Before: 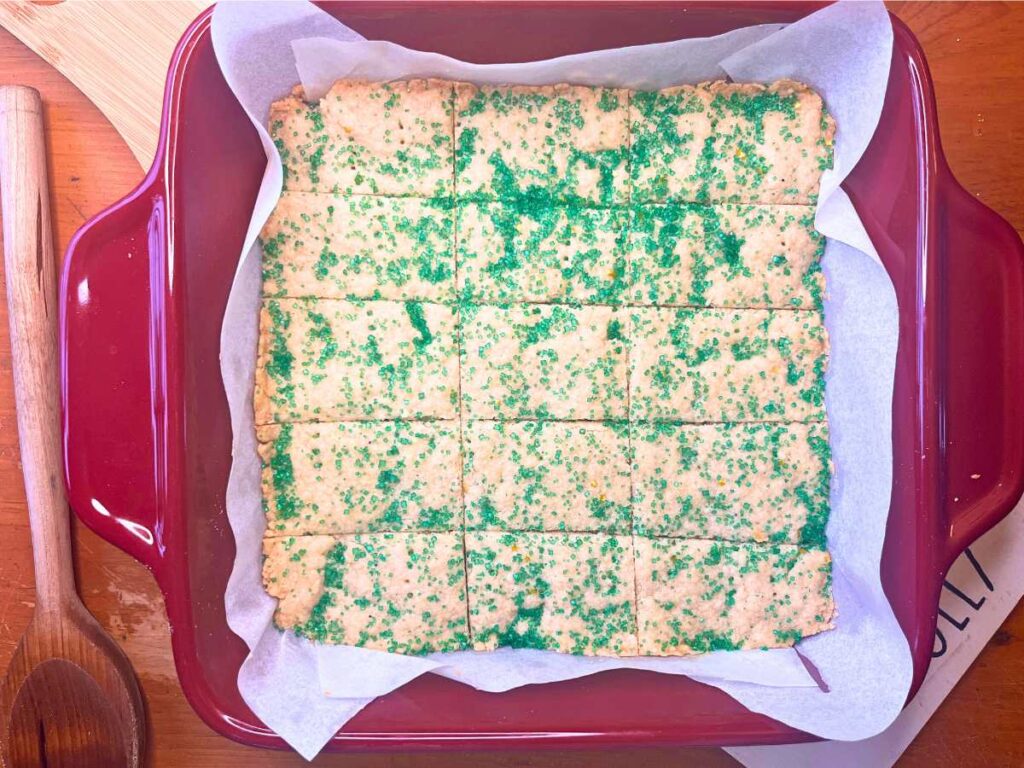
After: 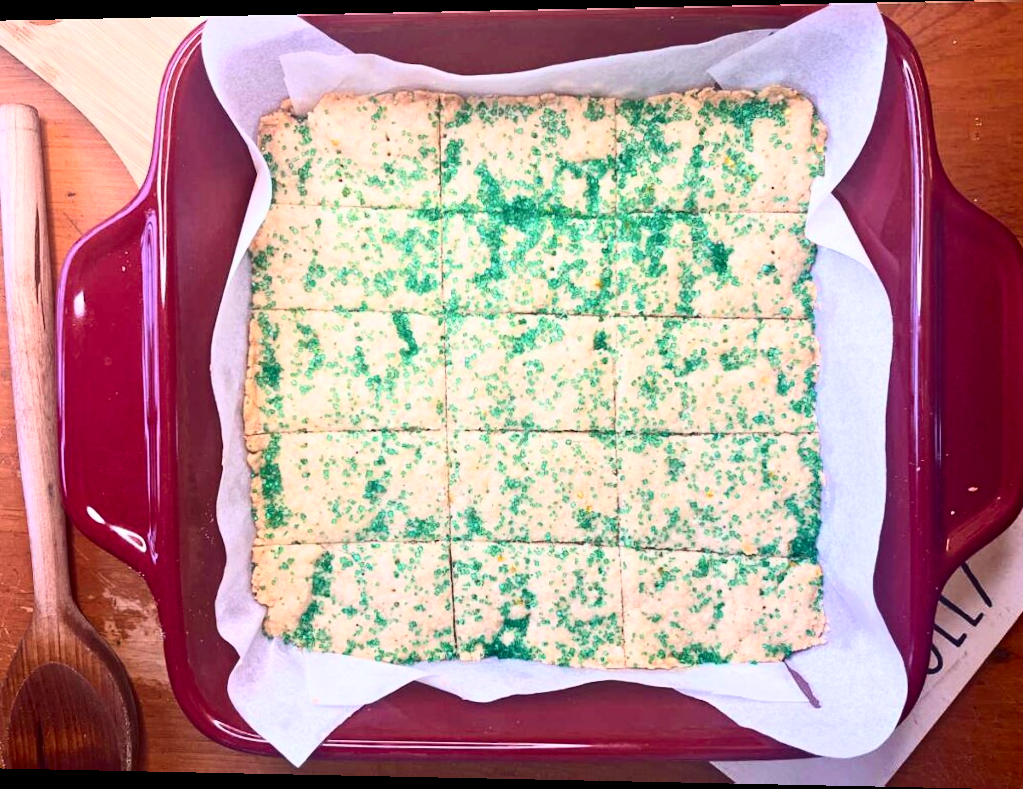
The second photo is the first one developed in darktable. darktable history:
rotate and perspective: lens shift (horizontal) -0.055, automatic cropping off
contrast brightness saturation: contrast 0.28
